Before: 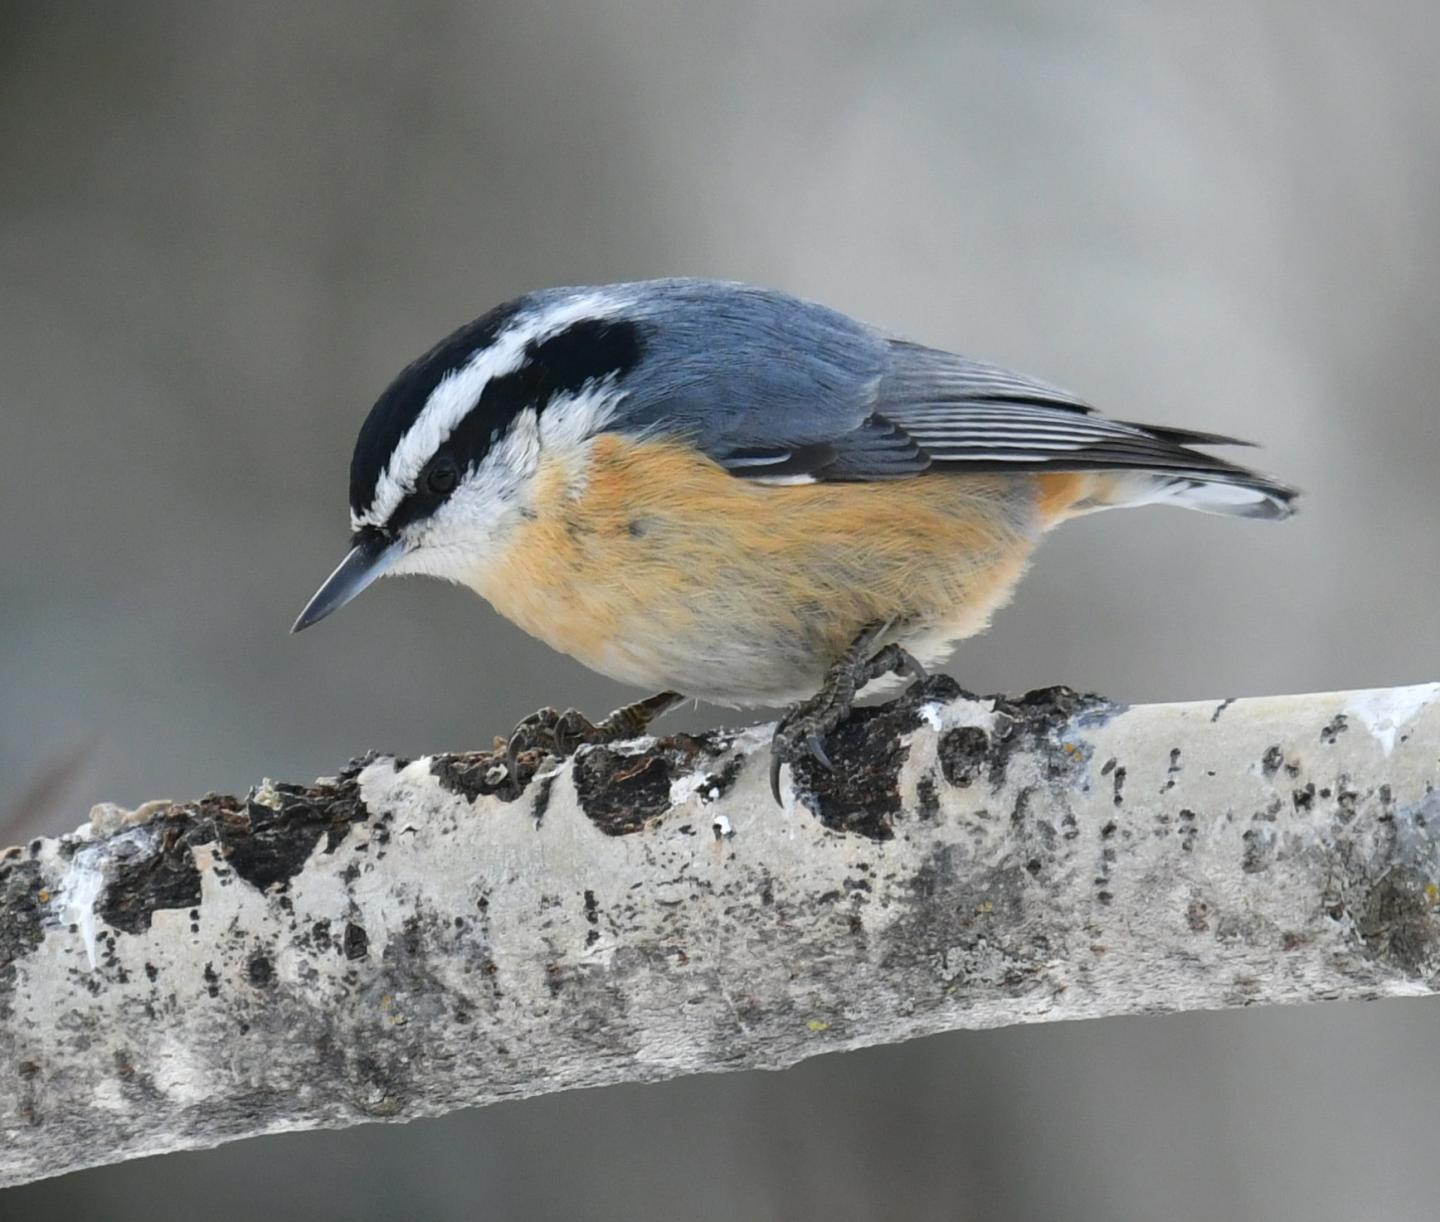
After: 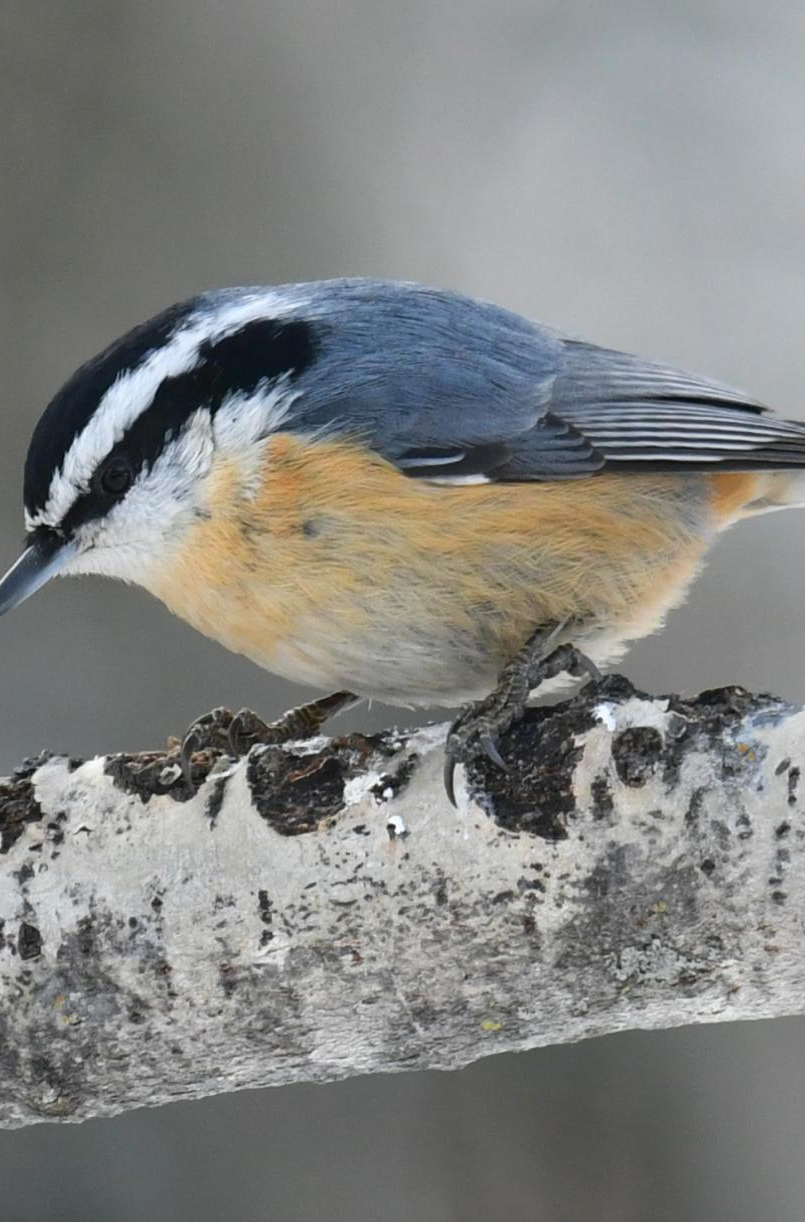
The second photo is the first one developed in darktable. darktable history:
crop and rotate: left 22.668%, right 21.39%
